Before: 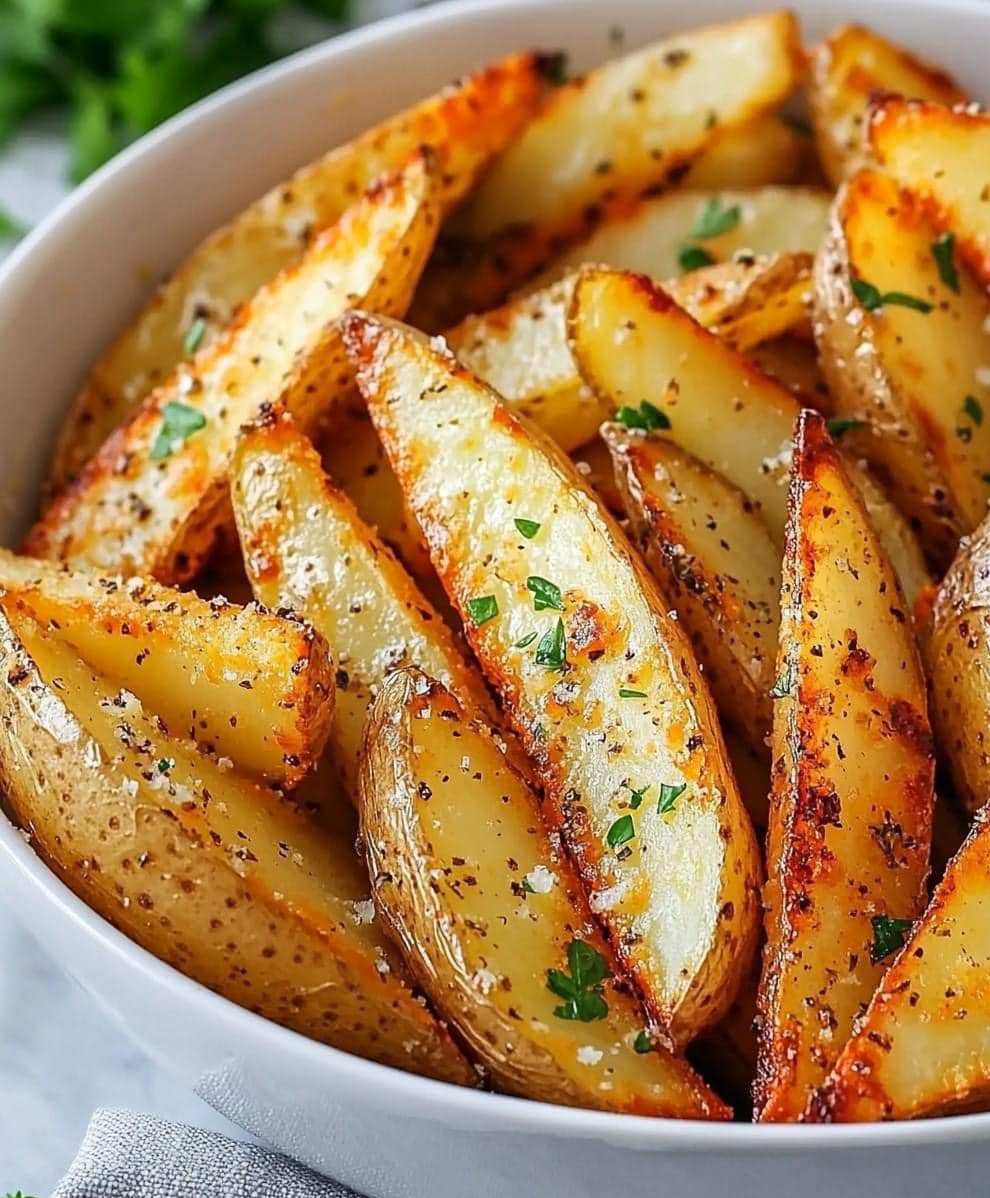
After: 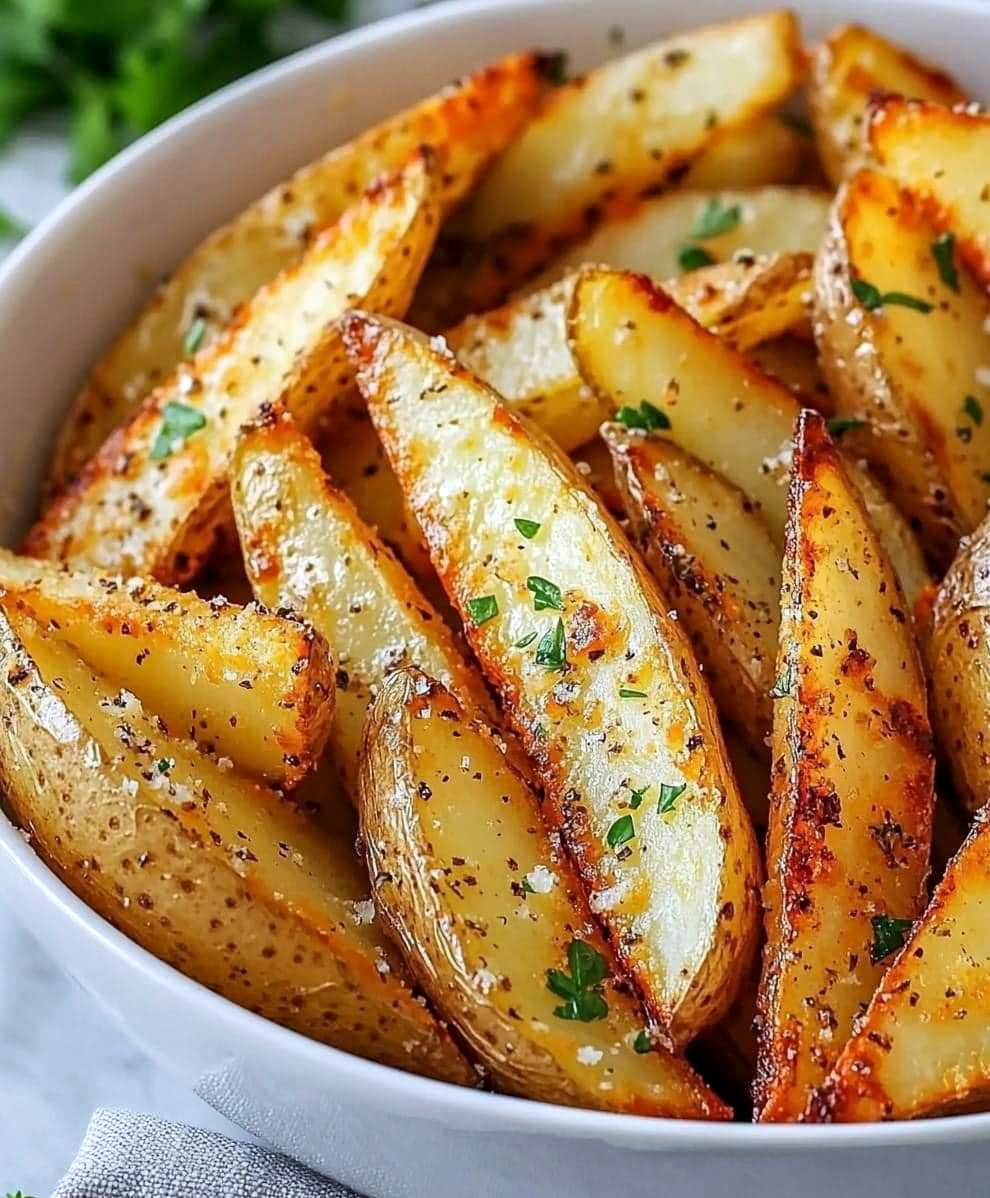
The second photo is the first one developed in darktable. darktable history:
white balance: red 0.976, blue 1.04
local contrast: highlights 100%, shadows 100%, detail 120%, midtone range 0.2
